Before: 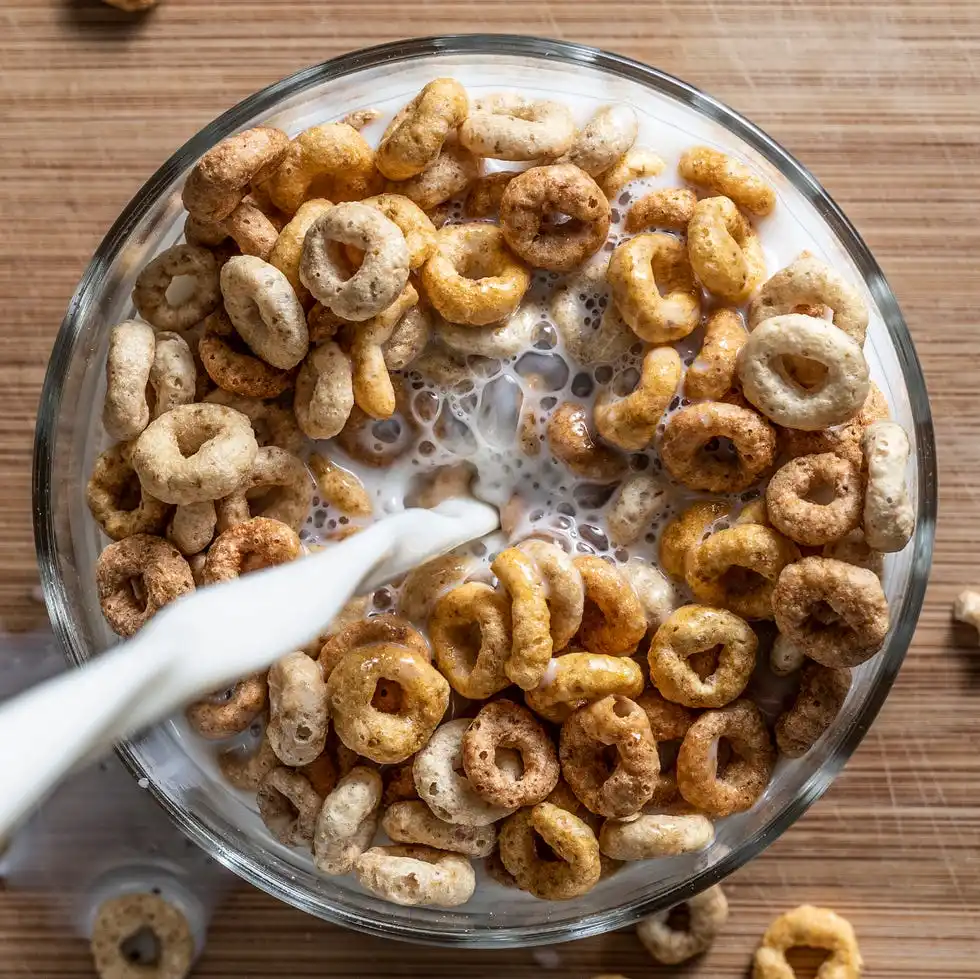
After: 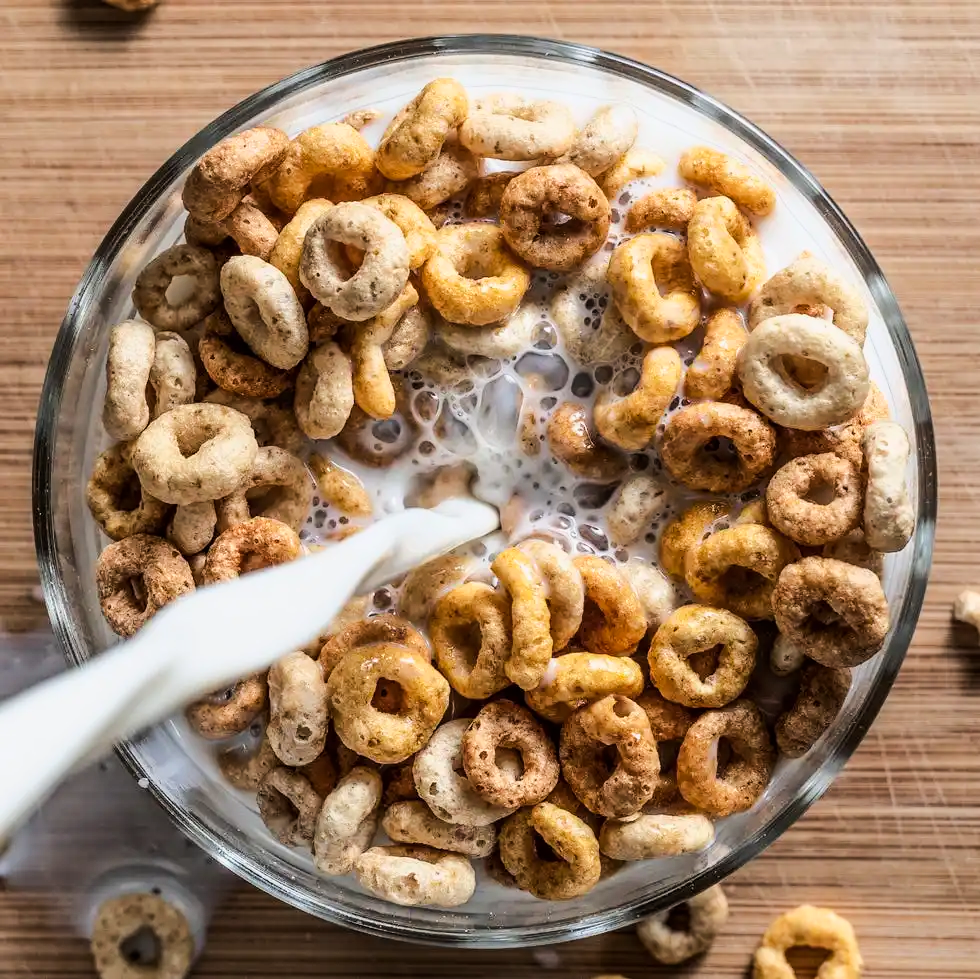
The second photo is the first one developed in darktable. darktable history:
tone curve: curves: ch0 [(0, 0) (0.035, 0.017) (0.131, 0.108) (0.279, 0.279) (0.476, 0.554) (0.617, 0.693) (0.704, 0.77) (0.801, 0.854) (0.895, 0.927) (1, 0.976)]; ch1 [(0, 0) (0.318, 0.278) (0.444, 0.427) (0.493, 0.488) (0.508, 0.502) (0.534, 0.526) (0.562, 0.555) (0.645, 0.648) (0.746, 0.764) (1, 1)]; ch2 [(0, 0) (0.316, 0.292) (0.381, 0.37) (0.423, 0.448) (0.476, 0.482) (0.502, 0.495) (0.522, 0.518) (0.533, 0.532) (0.593, 0.622) (0.634, 0.663) (0.7, 0.7) (0.861, 0.808) (1, 0.951)], color space Lab, linked channels
